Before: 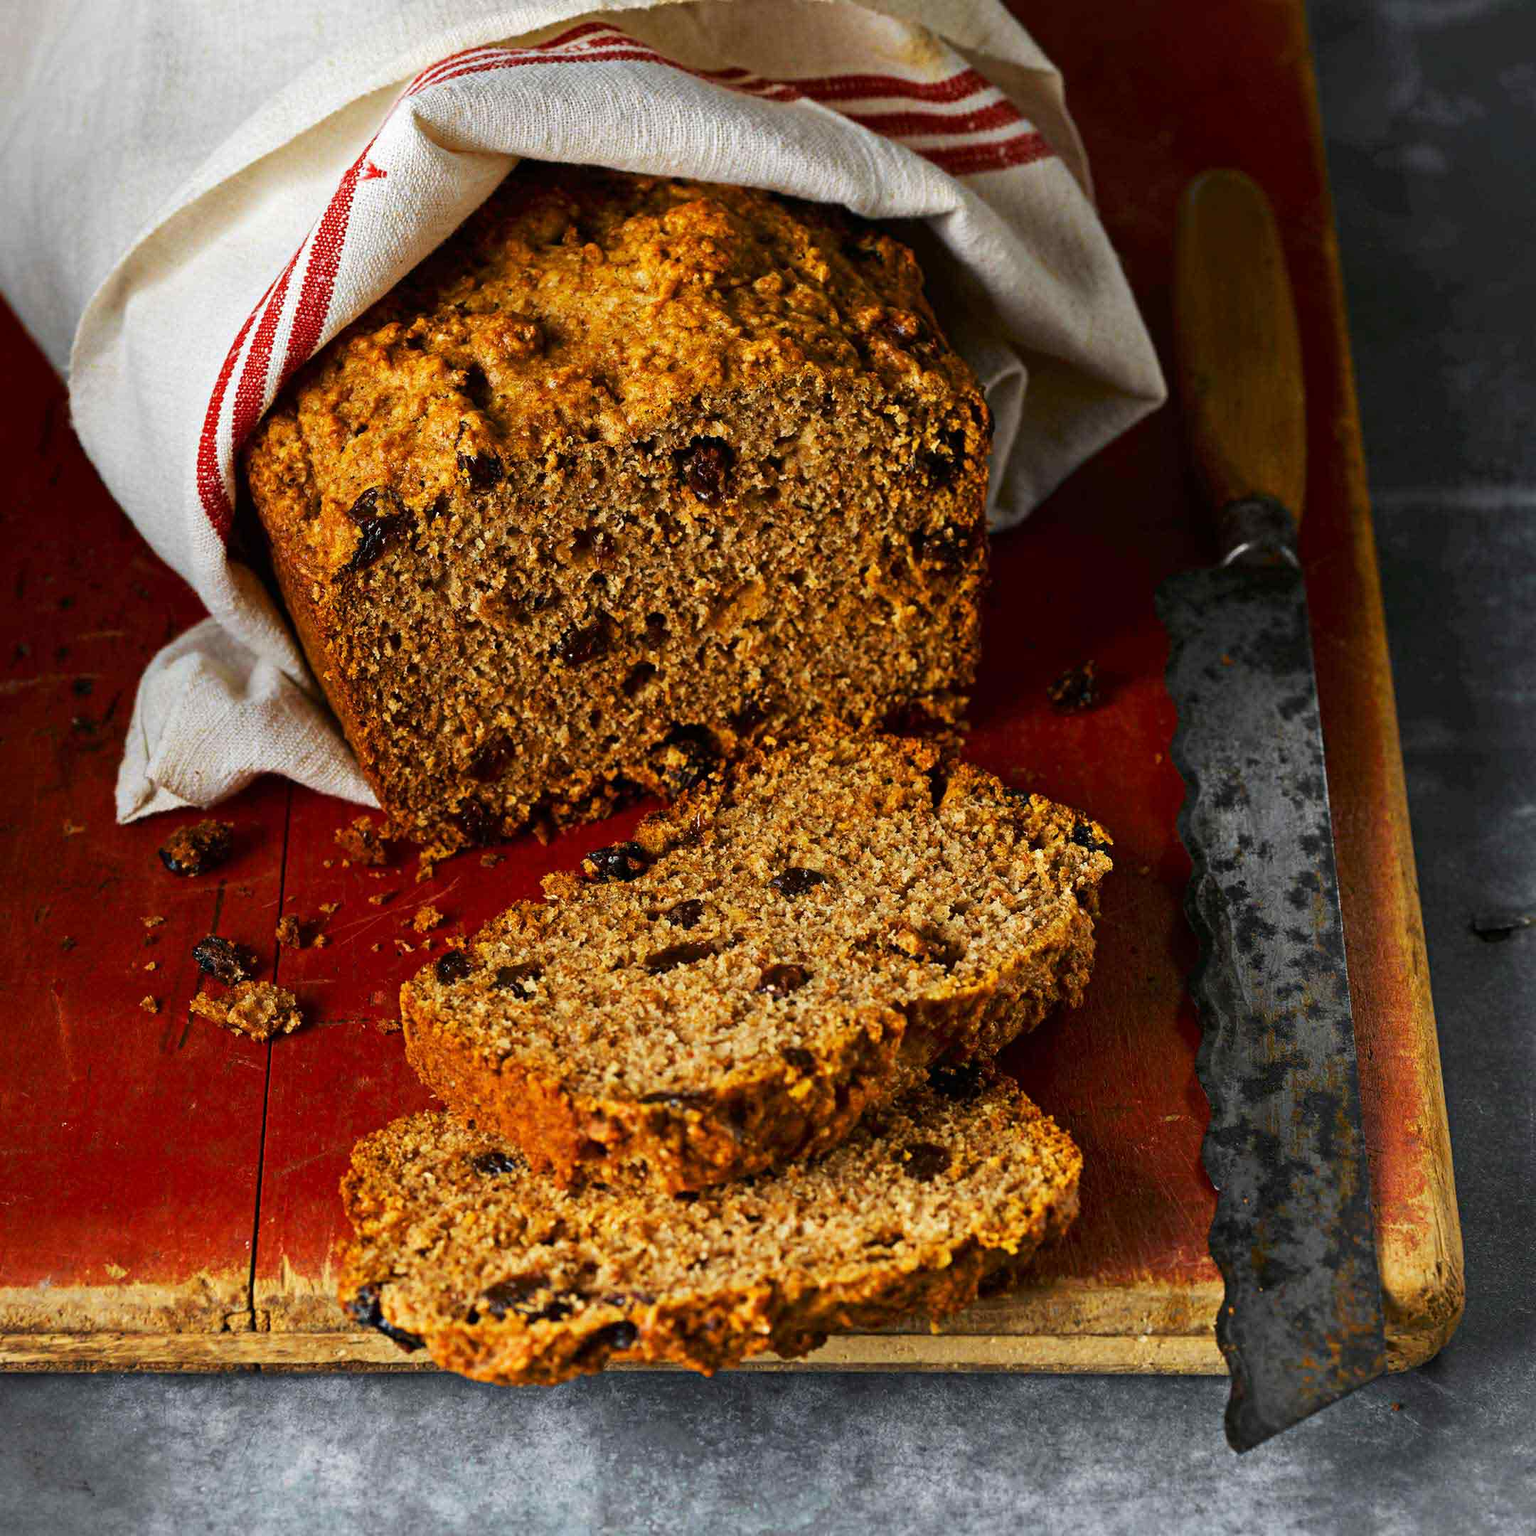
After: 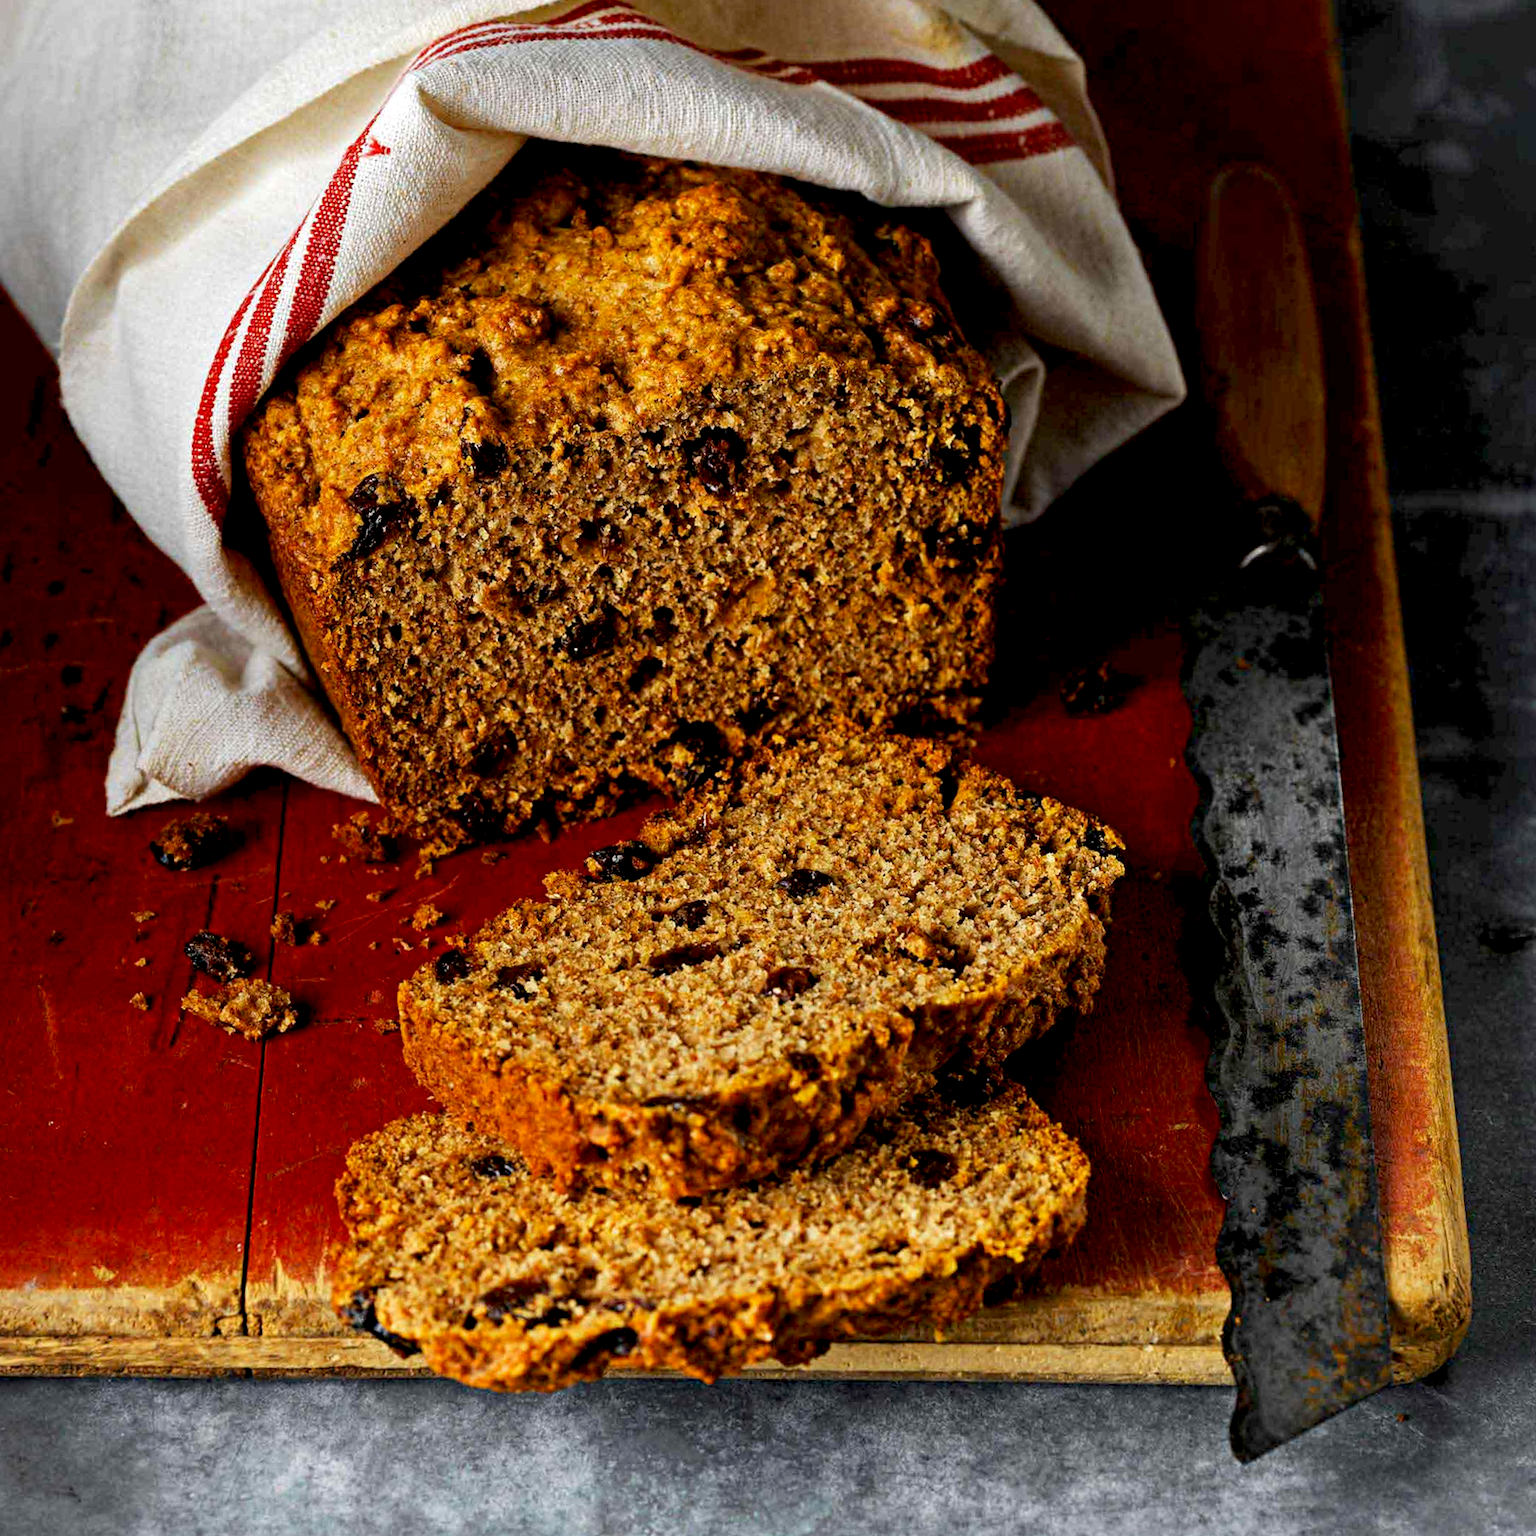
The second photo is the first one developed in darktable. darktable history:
local contrast: highlights 100%, shadows 100%, detail 120%, midtone range 0.2
crop and rotate: angle -0.5°
exposure: black level correction 0.01, exposure 0.014 EV, compensate highlight preservation false
rotate and perspective: rotation 0.174°, lens shift (vertical) 0.013, lens shift (horizontal) 0.019, shear 0.001, automatic cropping original format, crop left 0.007, crop right 0.991, crop top 0.016, crop bottom 0.997
